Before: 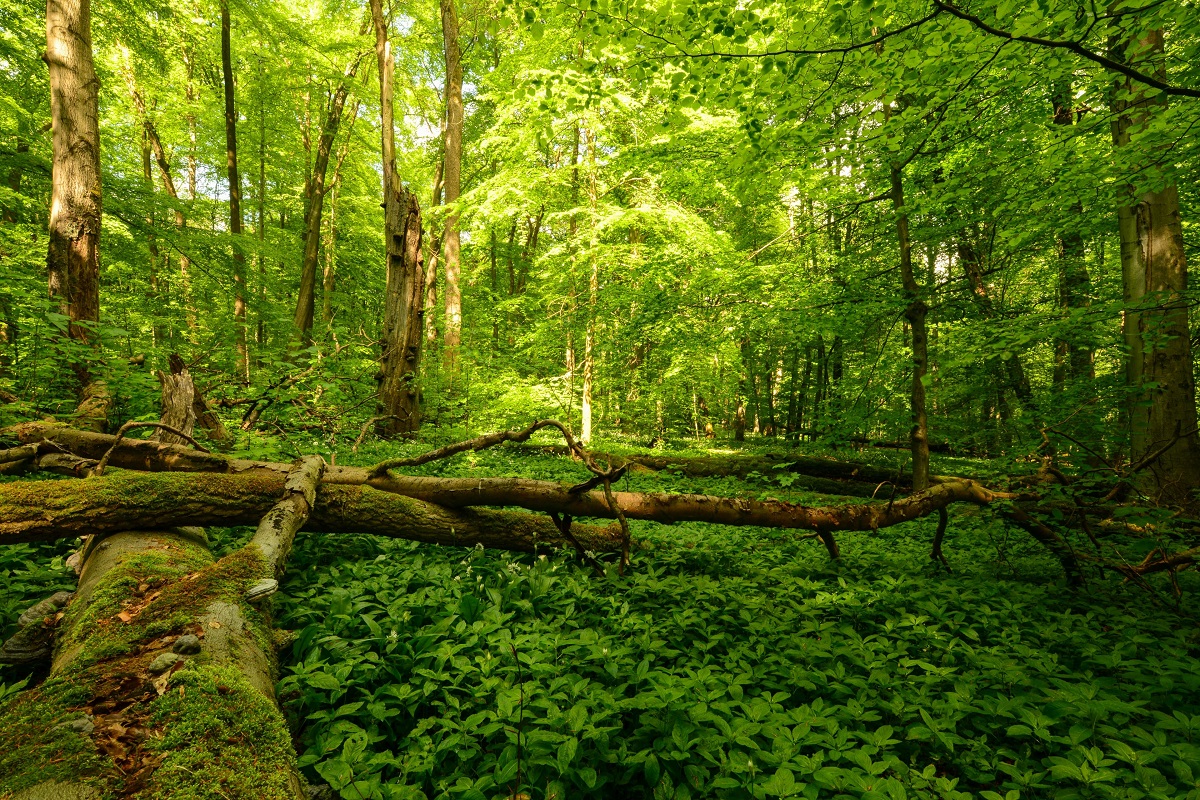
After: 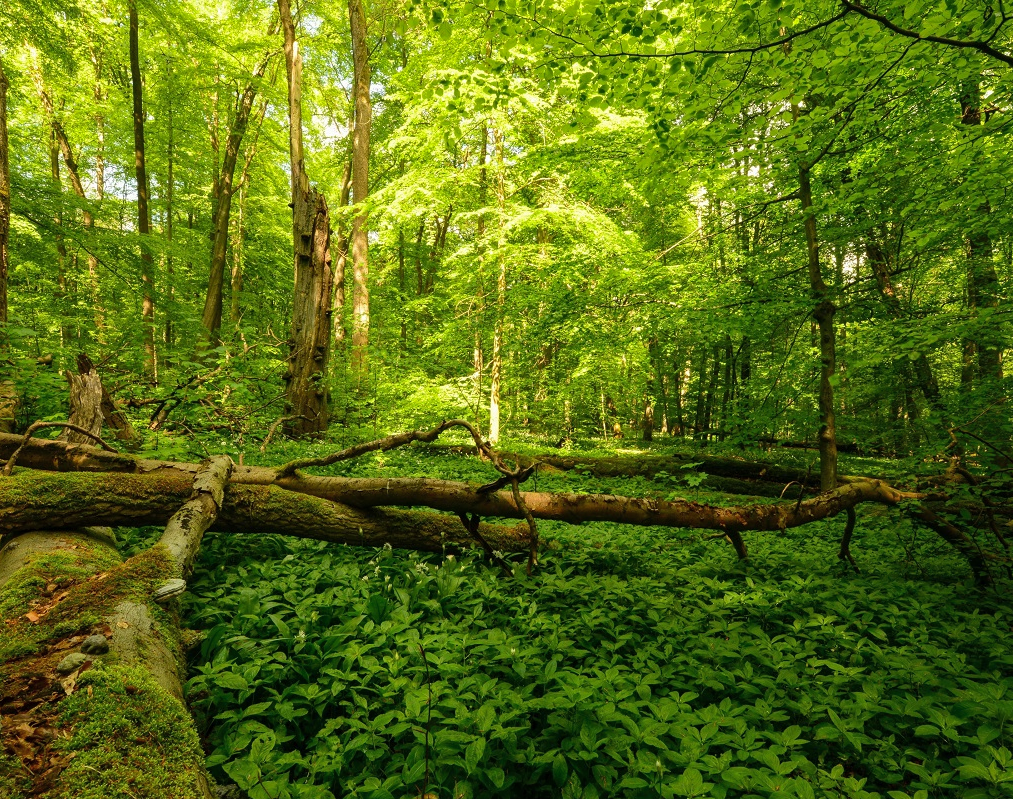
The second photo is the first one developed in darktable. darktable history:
crop: left 7.711%, right 7.795%
shadows and highlights: shadows 25.65, highlights -25.97
exposure: compensate highlight preservation false
